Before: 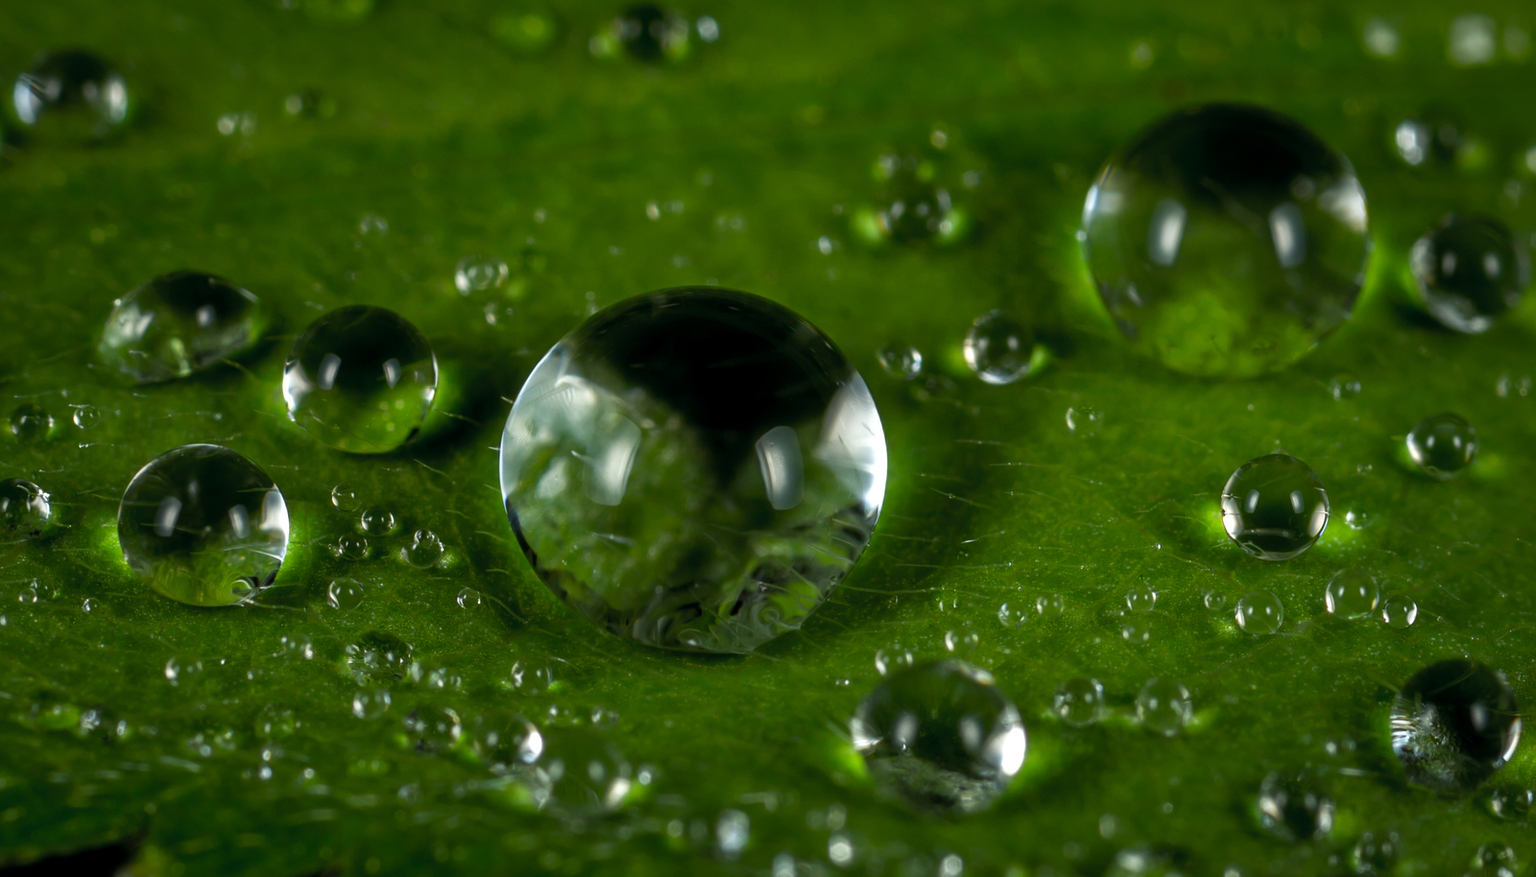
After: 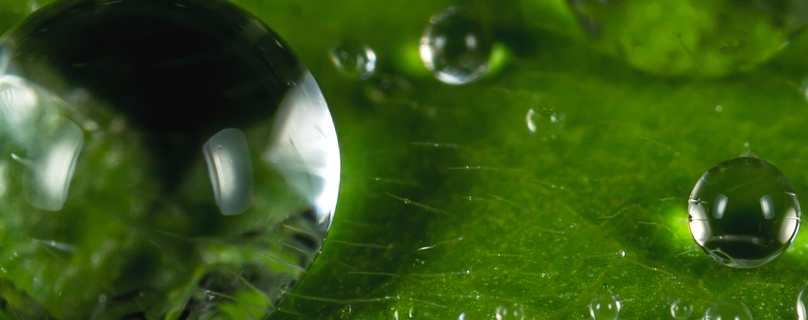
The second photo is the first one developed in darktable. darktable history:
tone curve: curves: ch0 [(0, 0.028) (0.138, 0.156) (0.468, 0.516) (0.754, 0.823) (1, 1)], preserve colors none
crop: left 36.562%, top 34.599%, right 12.918%, bottom 30.364%
